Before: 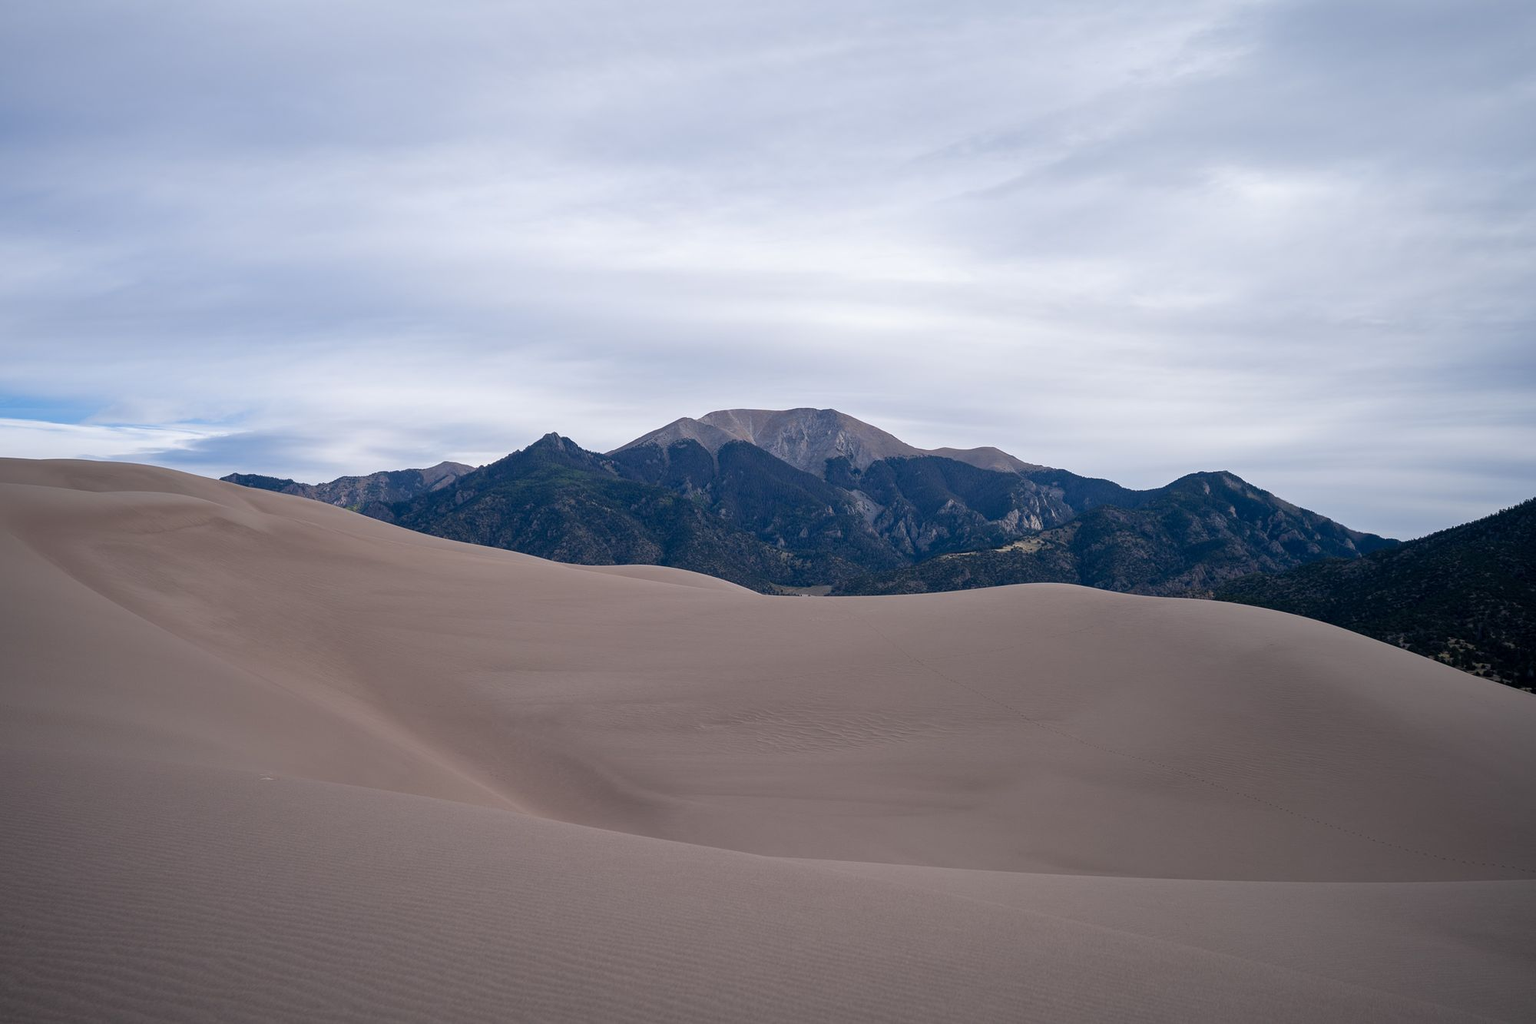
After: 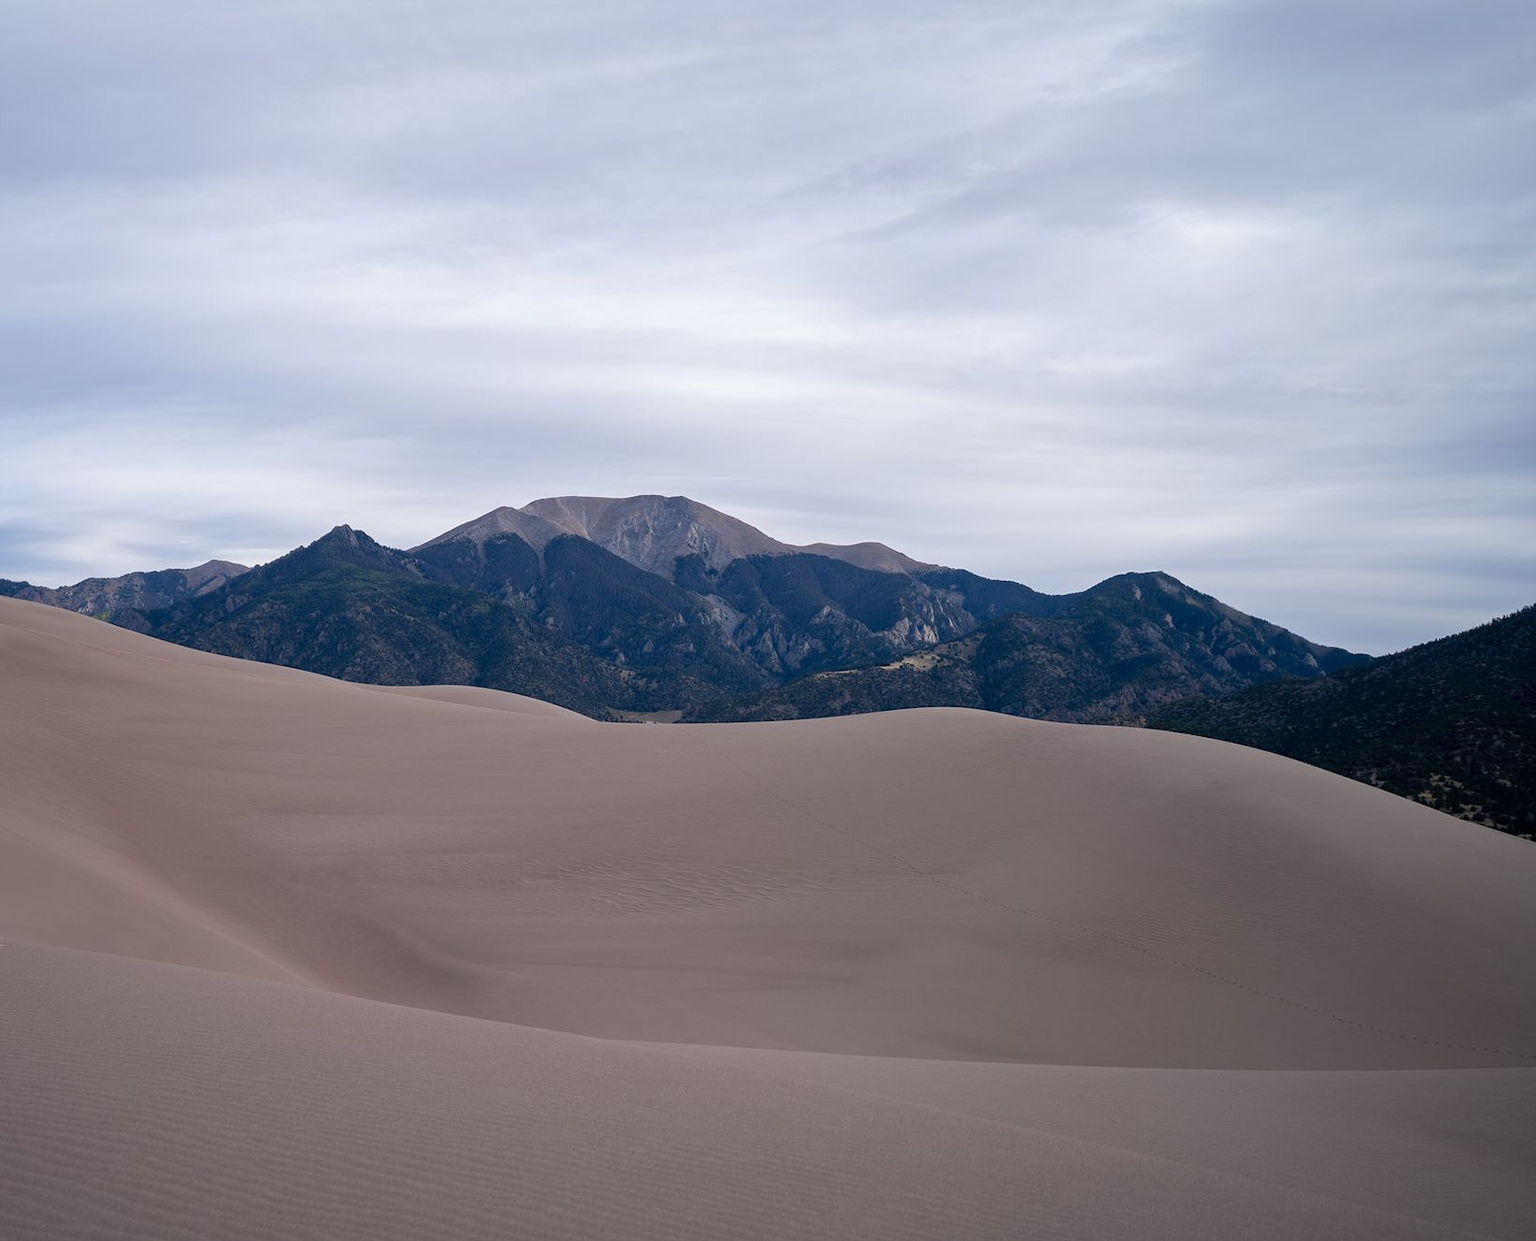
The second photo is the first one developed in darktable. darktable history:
shadows and highlights: shadows 4.1, highlights -17.6, soften with gaussian
crop: left 17.582%, bottom 0.031%
